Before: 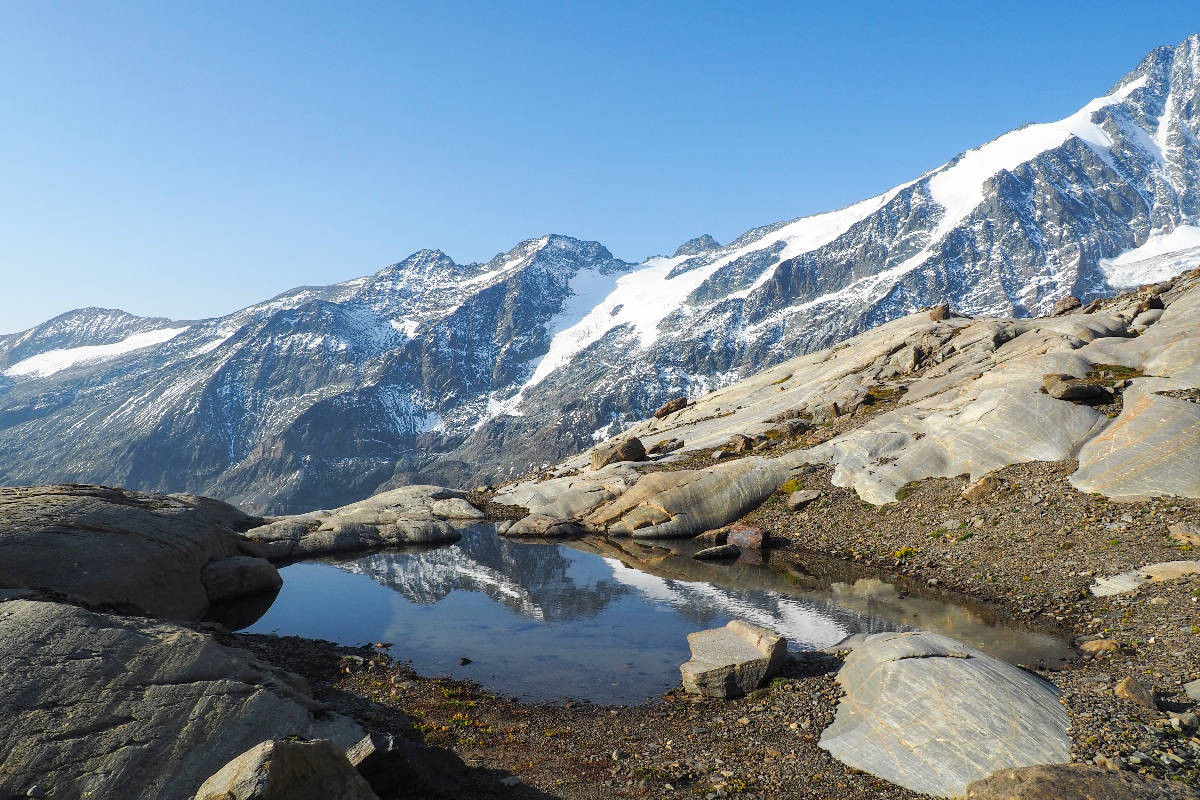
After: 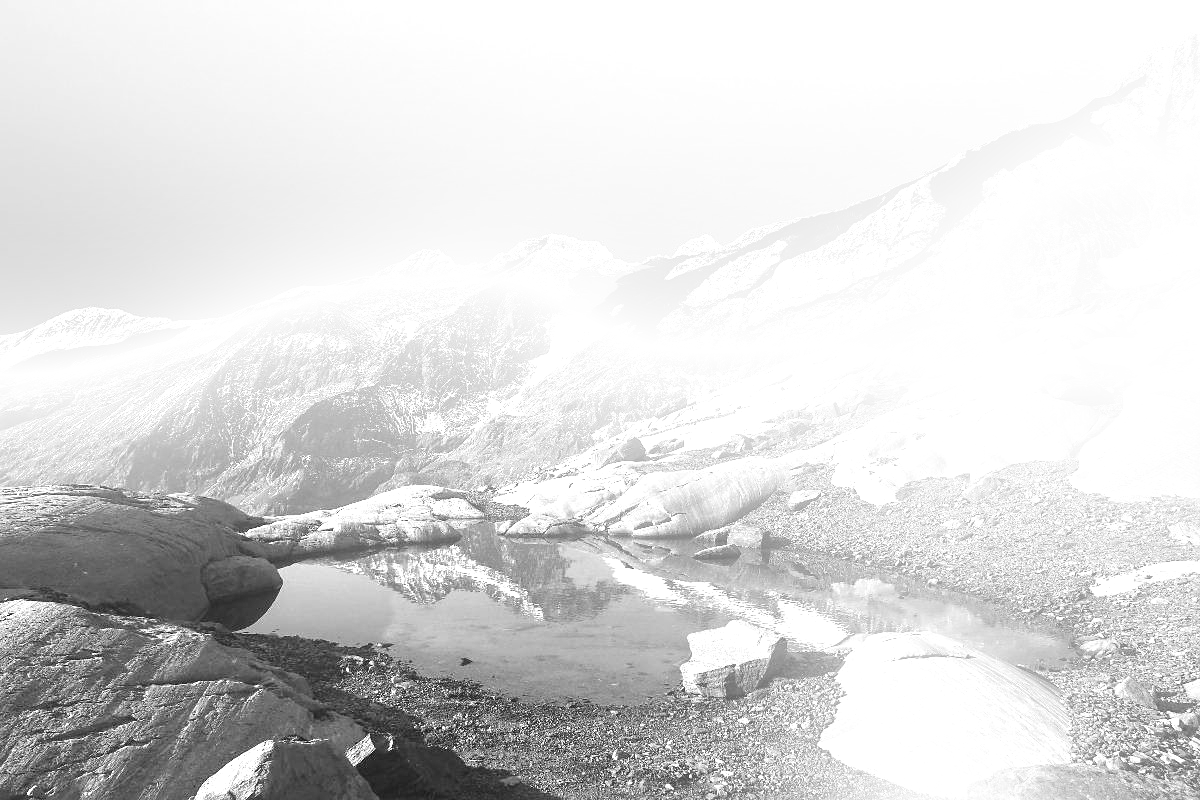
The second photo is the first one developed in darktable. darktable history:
bloom: on, module defaults
sharpen: amount 0.2
exposure: black level correction 0, exposure 1.45 EV, compensate exposure bias true, compensate highlight preservation false
monochrome: size 3.1
